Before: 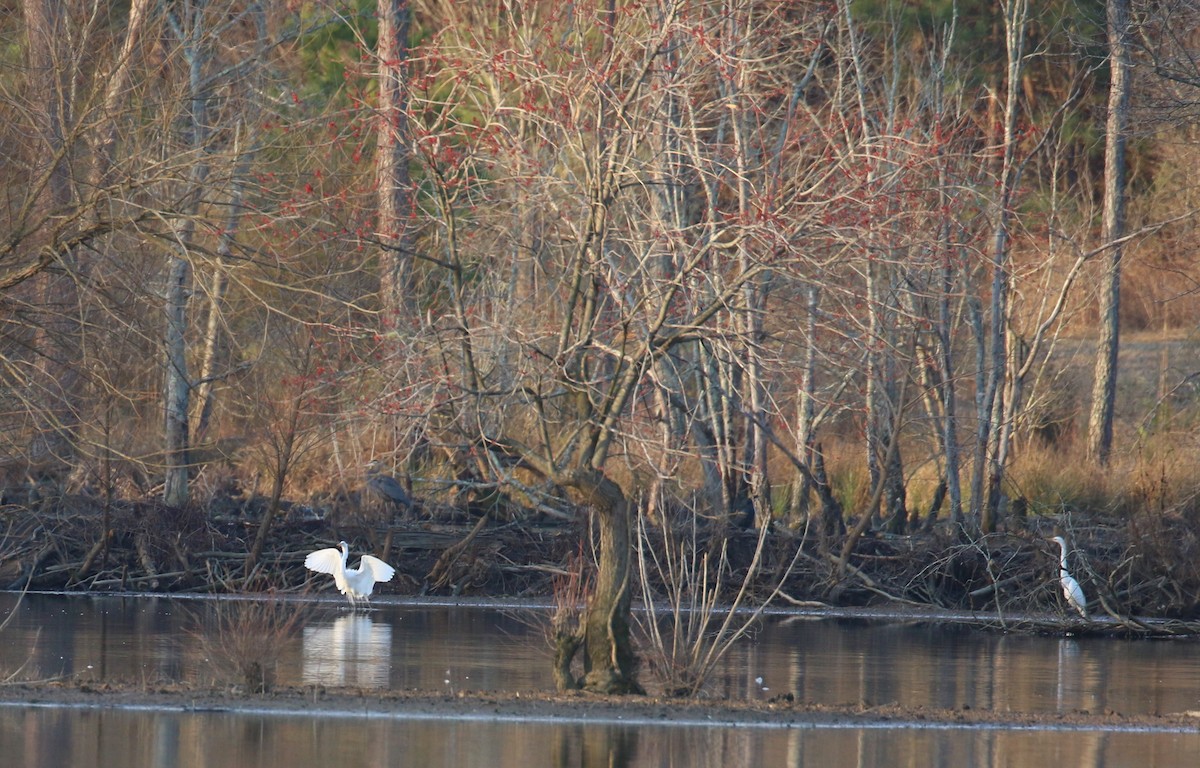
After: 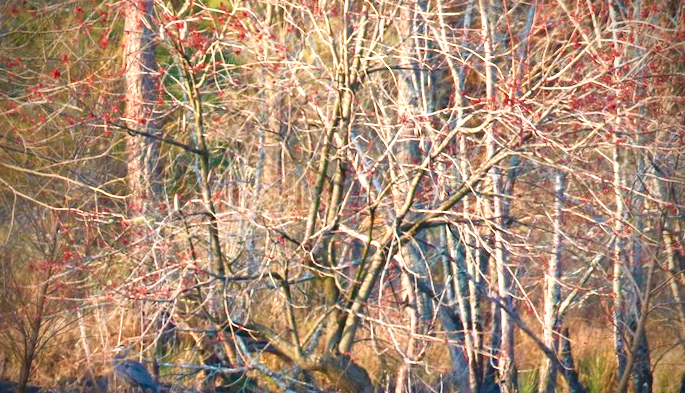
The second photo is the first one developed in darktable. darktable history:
contrast brightness saturation: contrast 0.098, brightness 0.021, saturation 0.018
velvia: on, module defaults
crop: left 21.158%, top 15.057%, right 21.689%, bottom 33.68%
base curve: curves: ch0 [(0, 0) (0.688, 0.865) (1, 1)], preserve colors none
vignetting: fall-off radius 32.01%, brightness -0.557, saturation -0.002, dithering 16-bit output
local contrast: mode bilateral grid, contrast 25, coarseness 59, detail 151%, midtone range 0.2
color balance rgb: power › hue 307.82°, highlights gain › chroma 1.542%, highlights gain › hue 308.41°, perceptual saturation grading › global saturation 20%, perceptual saturation grading › highlights -50.572%, perceptual saturation grading › shadows 31.16%, perceptual brilliance grading › global brilliance 11.915%, global vibrance 34.346%
